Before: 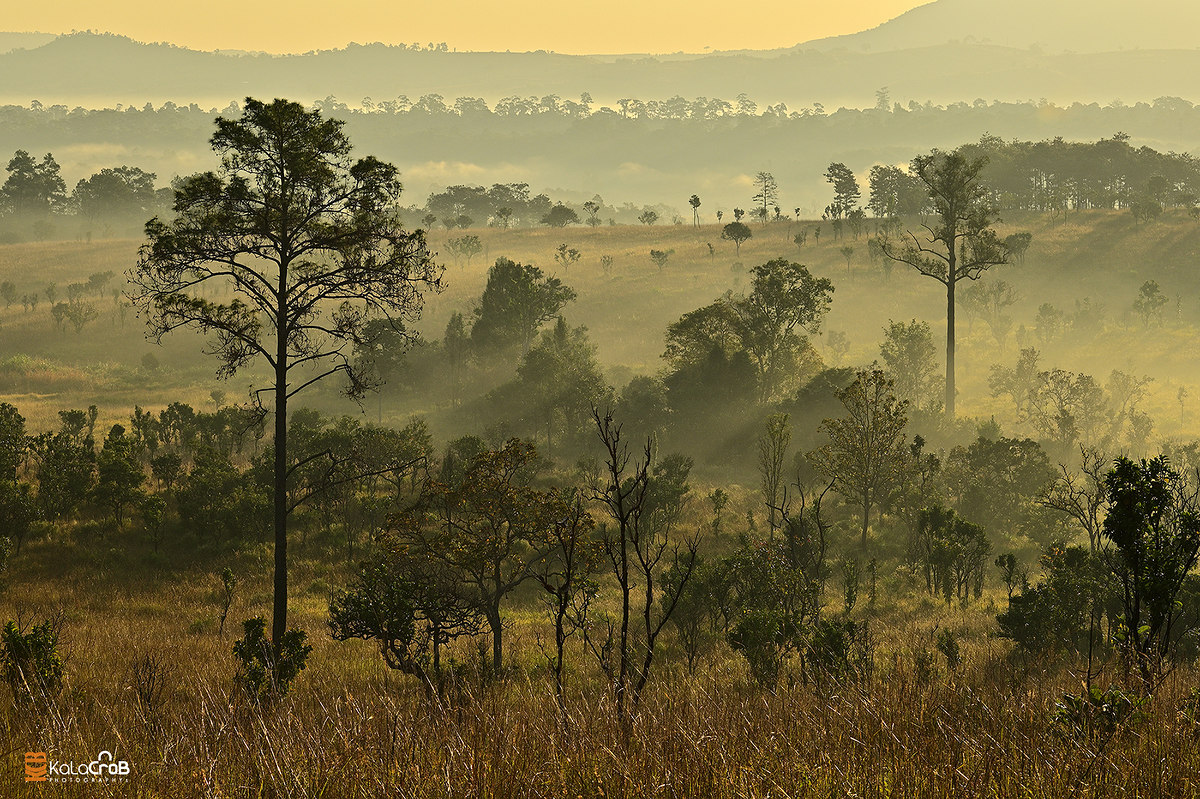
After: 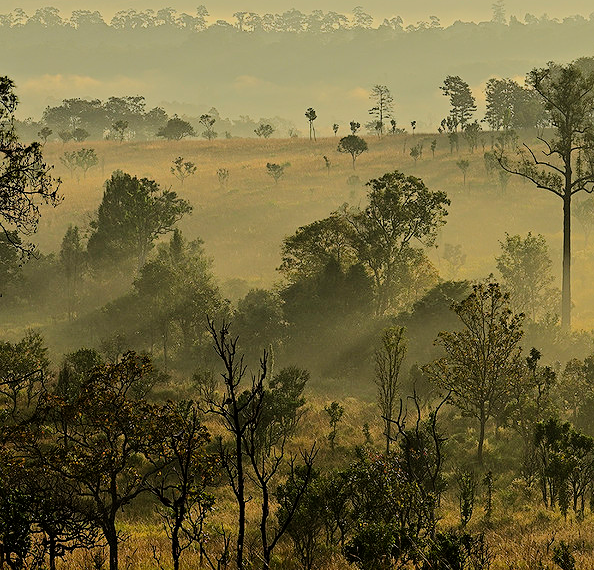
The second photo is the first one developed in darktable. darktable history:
crop: left 32.075%, top 10.976%, right 18.355%, bottom 17.596%
sharpen: amount 0.2
filmic rgb: black relative exposure -7.15 EV, white relative exposure 5.36 EV, hardness 3.02, color science v6 (2022)
